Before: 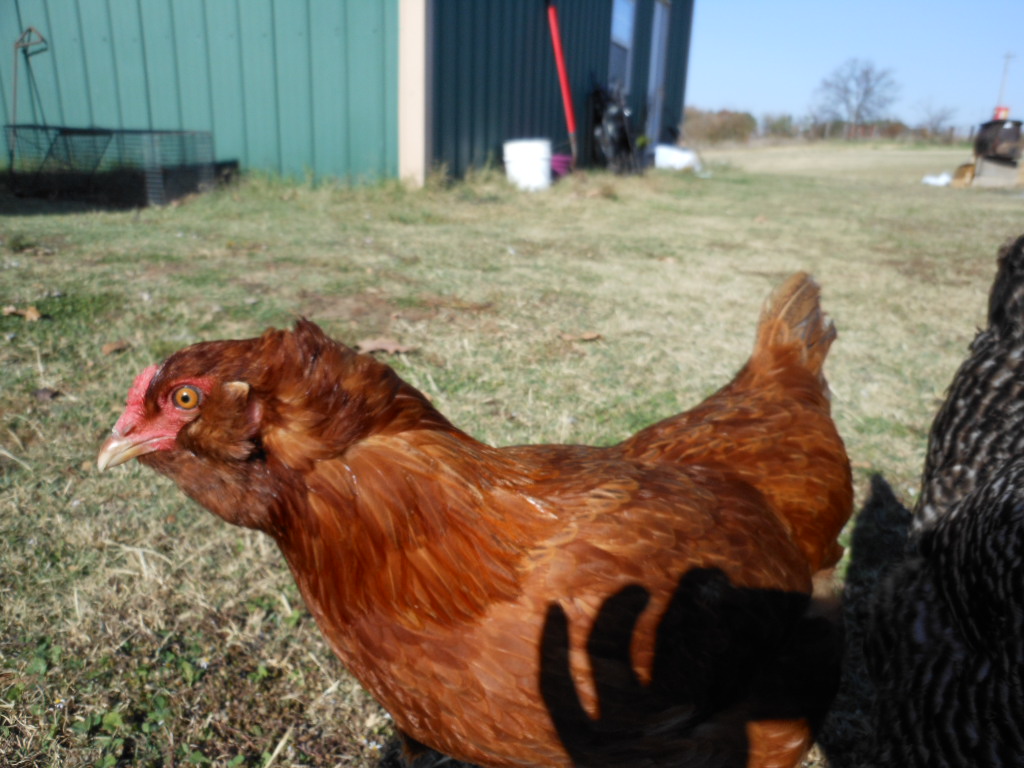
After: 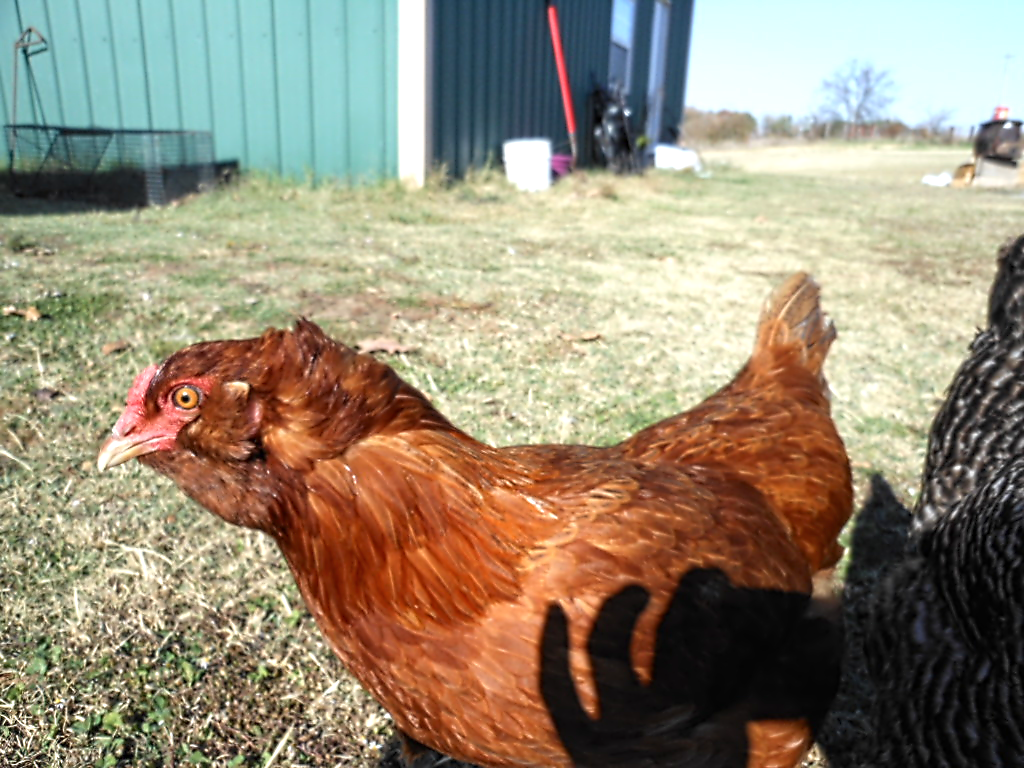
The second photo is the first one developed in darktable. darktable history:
contrast brightness saturation: saturation -0.05
contrast equalizer: y [[0.5, 0.5, 0.5, 0.515, 0.749, 0.84], [0.5 ×6], [0.5 ×6], [0, 0, 0, 0.001, 0.067, 0.262], [0 ×6]]
exposure: exposure 0.74 EV, compensate highlight preservation false
